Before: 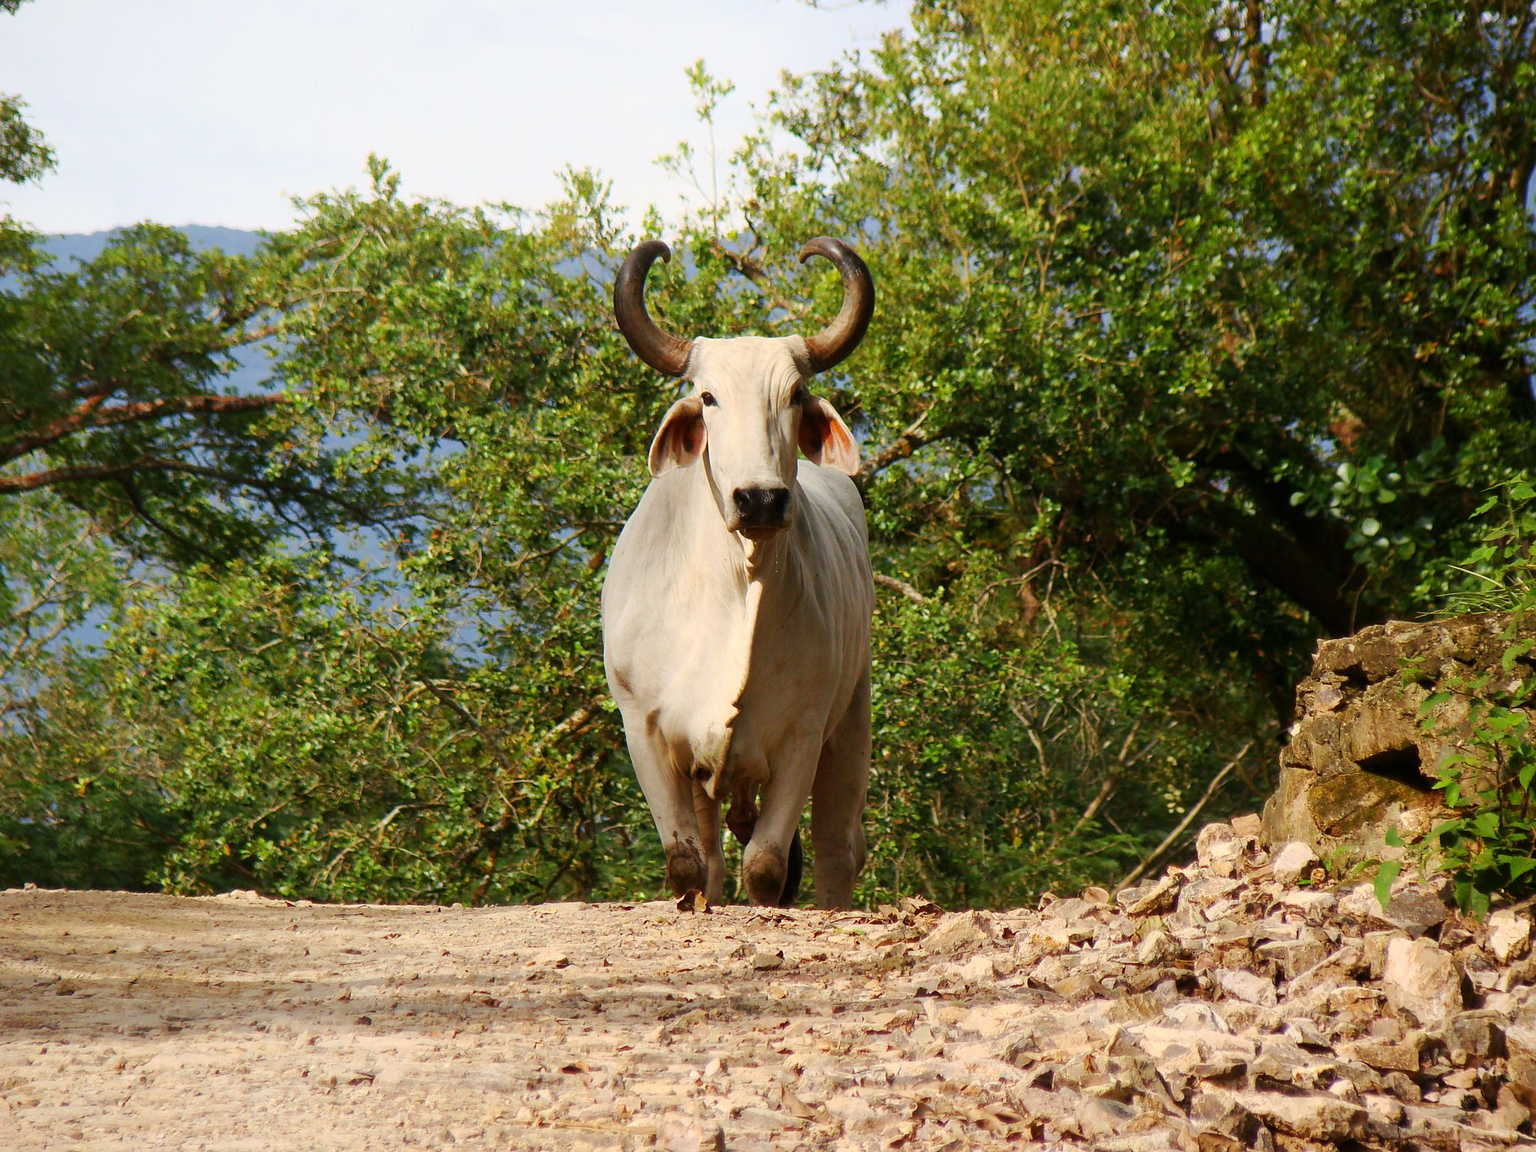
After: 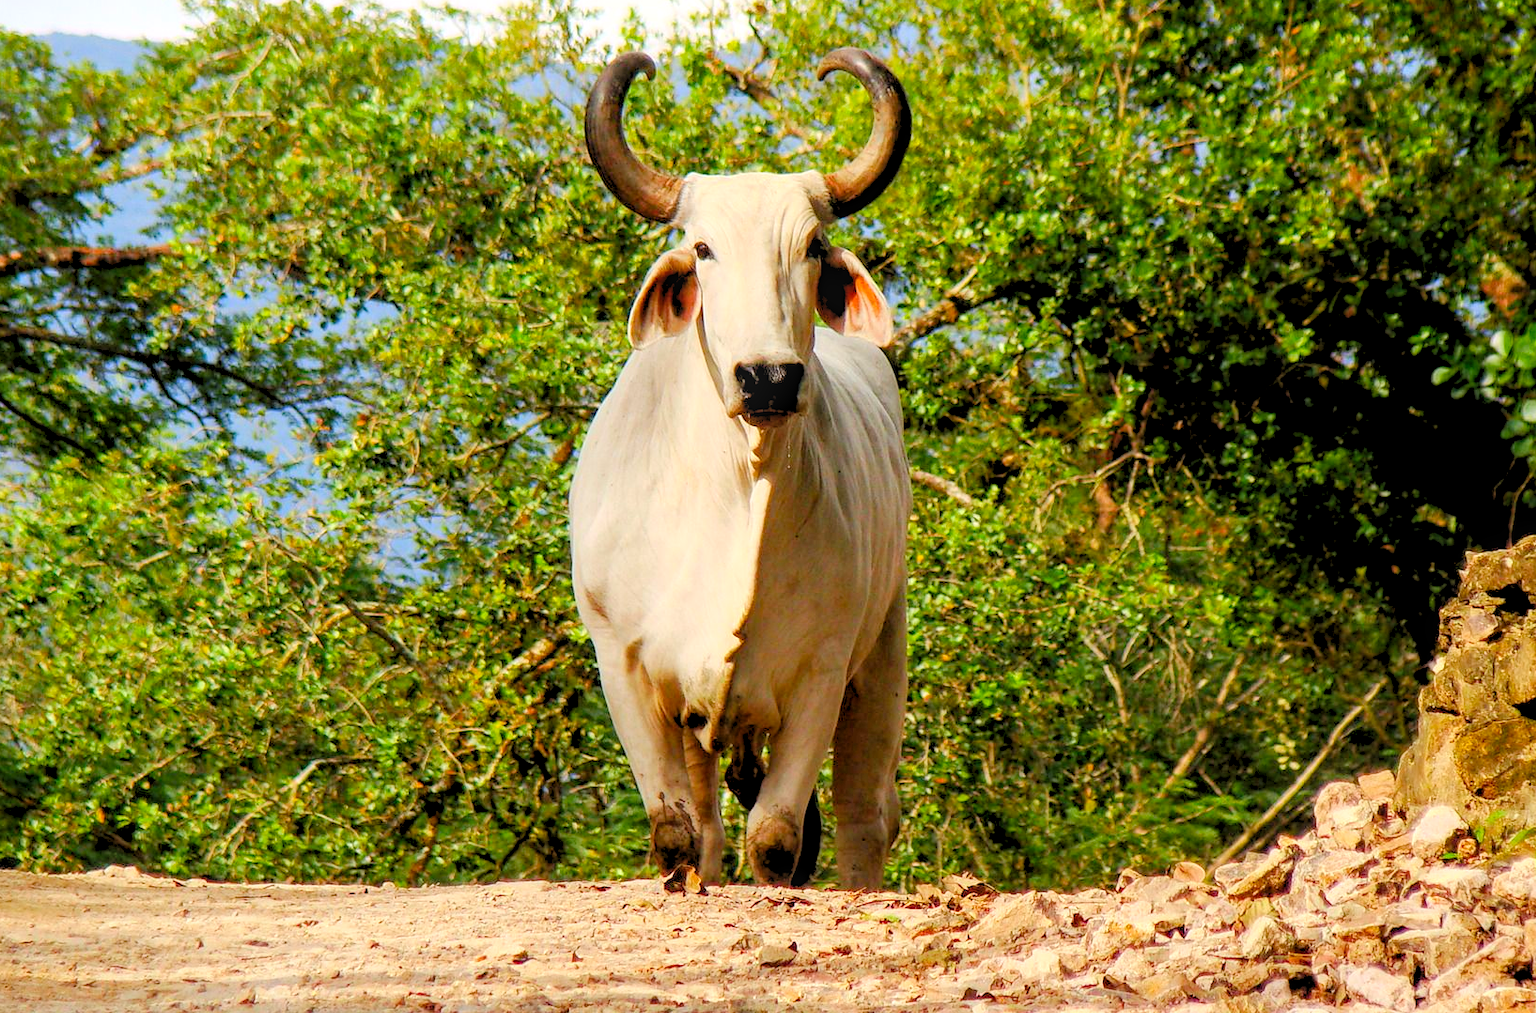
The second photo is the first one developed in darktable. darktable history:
crop: left 9.575%, top 17.317%, right 10.565%, bottom 12.386%
levels: levels [0.093, 0.434, 0.988]
color balance rgb: linear chroma grading › global chroma 15.03%, perceptual saturation grading › global saturation 0.012%
local contrast: on, module defaults
